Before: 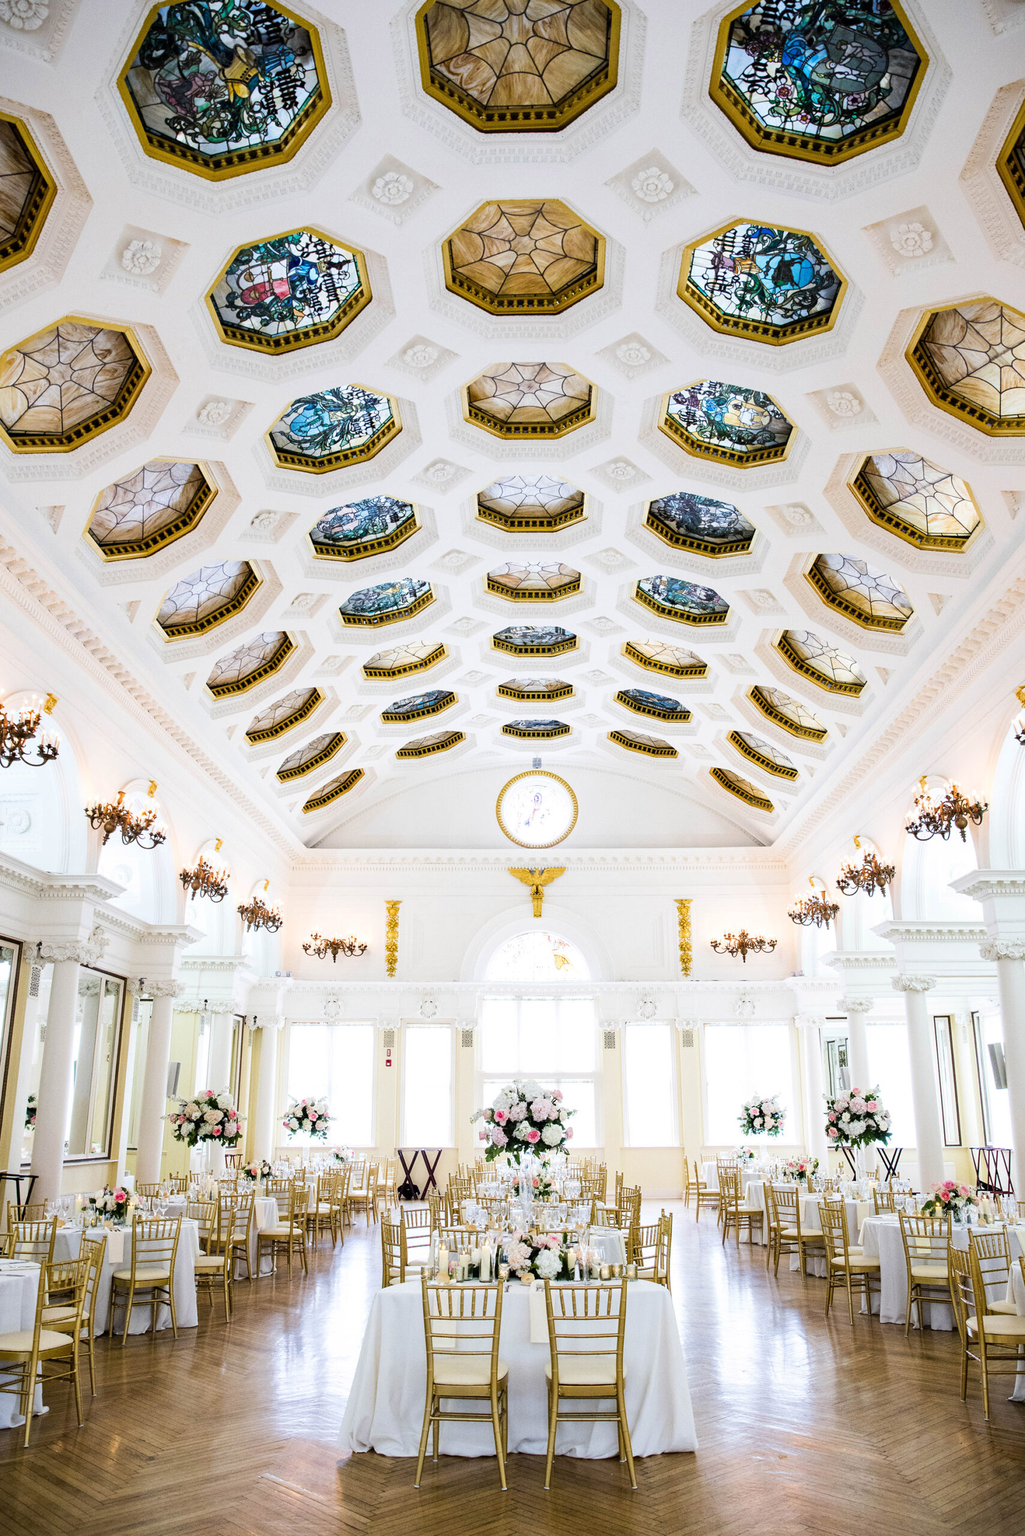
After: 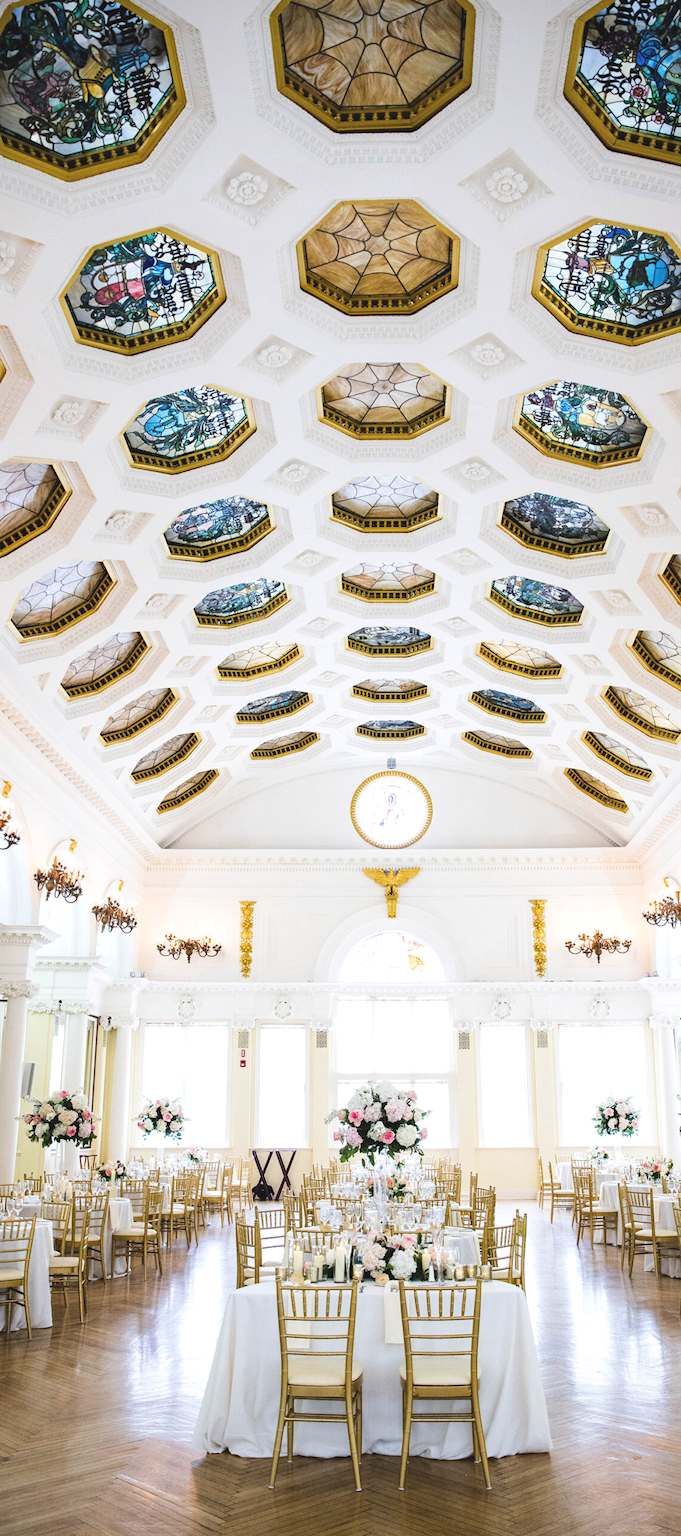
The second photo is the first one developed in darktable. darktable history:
vignetting: brightness -0.311, saturation -0.061, unbound false
crop and rotate: left 14.291%, right 19.18%
exposure: black level correction -0.008, exposure 0.072 EV, compensate highlight preservation false
